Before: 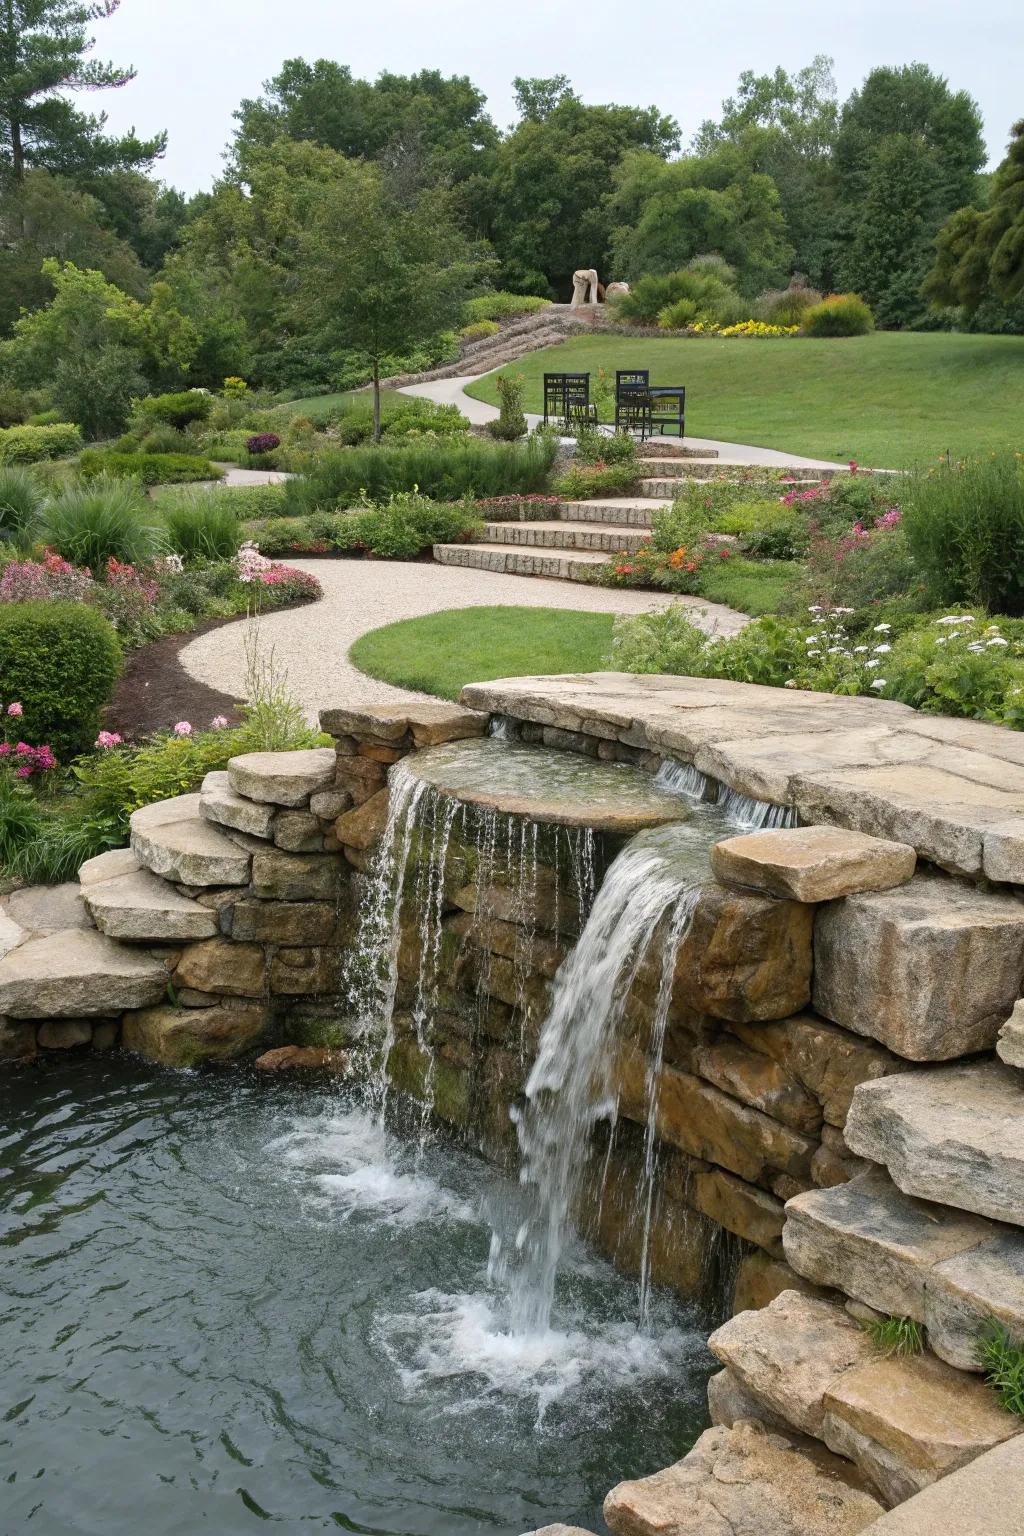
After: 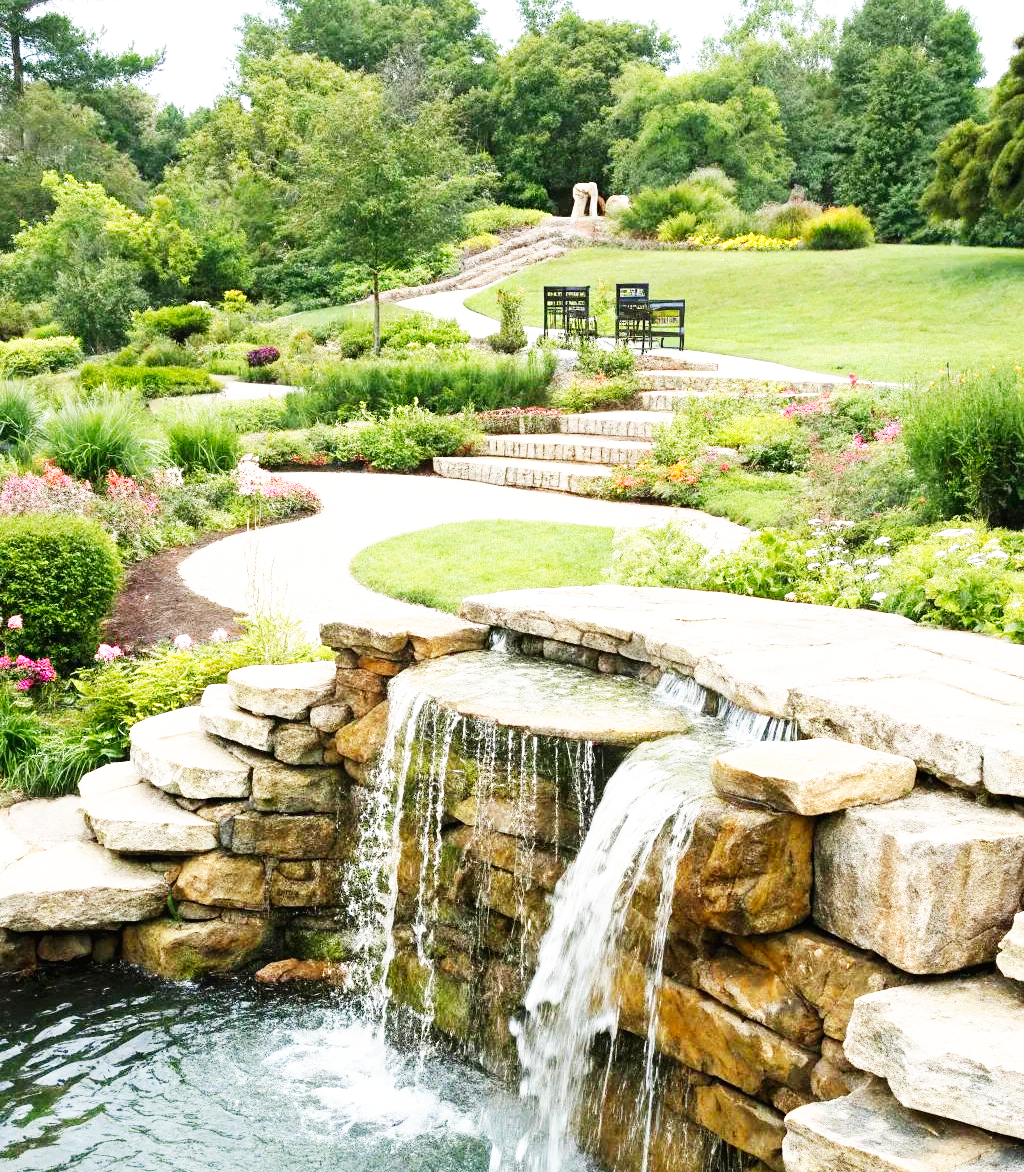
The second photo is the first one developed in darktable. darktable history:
exposure: black level correction 0, exposure 0.589 EV, compensate highlight preservation false
crop: top 5.715%, bottom 17.982%
base curve: curves: ch0 [(0, 0) (0.007, 0.004) (0.027, 0.03) (0.046, 0.07) (0.207, 0.54) (0.442, 0.872) (0.673, 0.972) (1, 1)], preserve colors none
